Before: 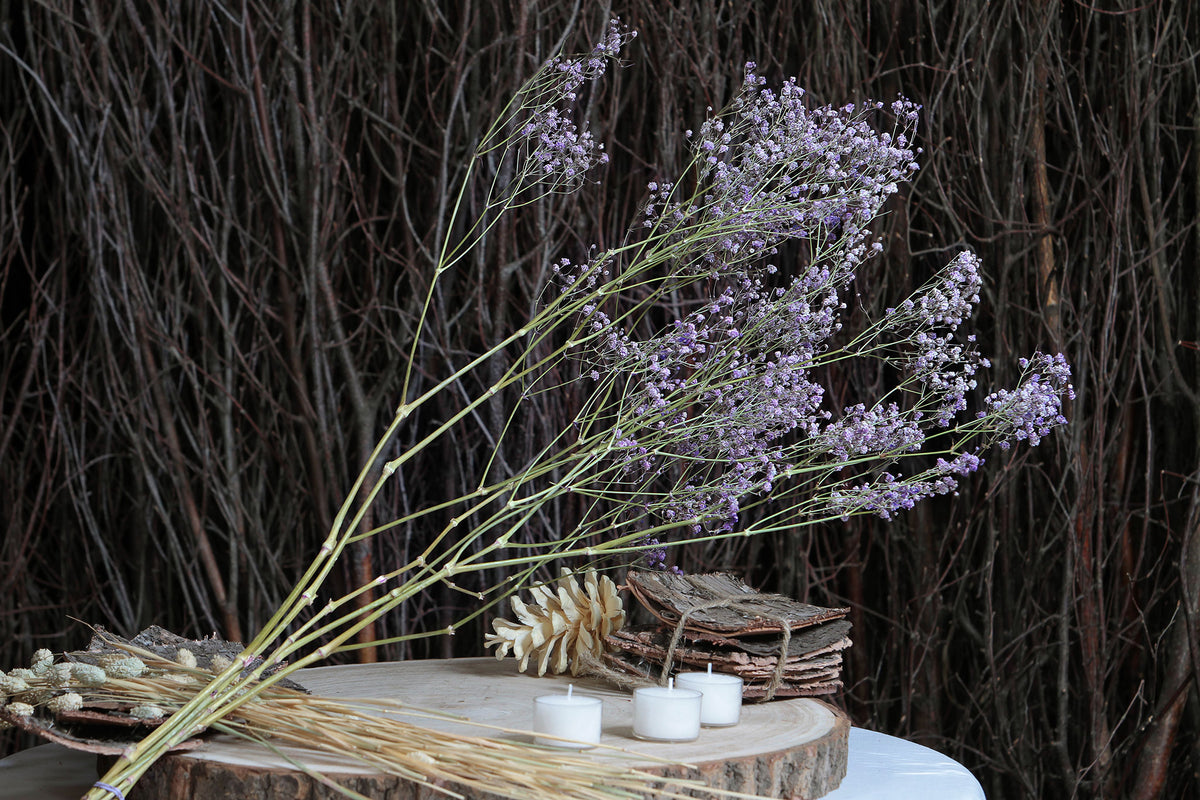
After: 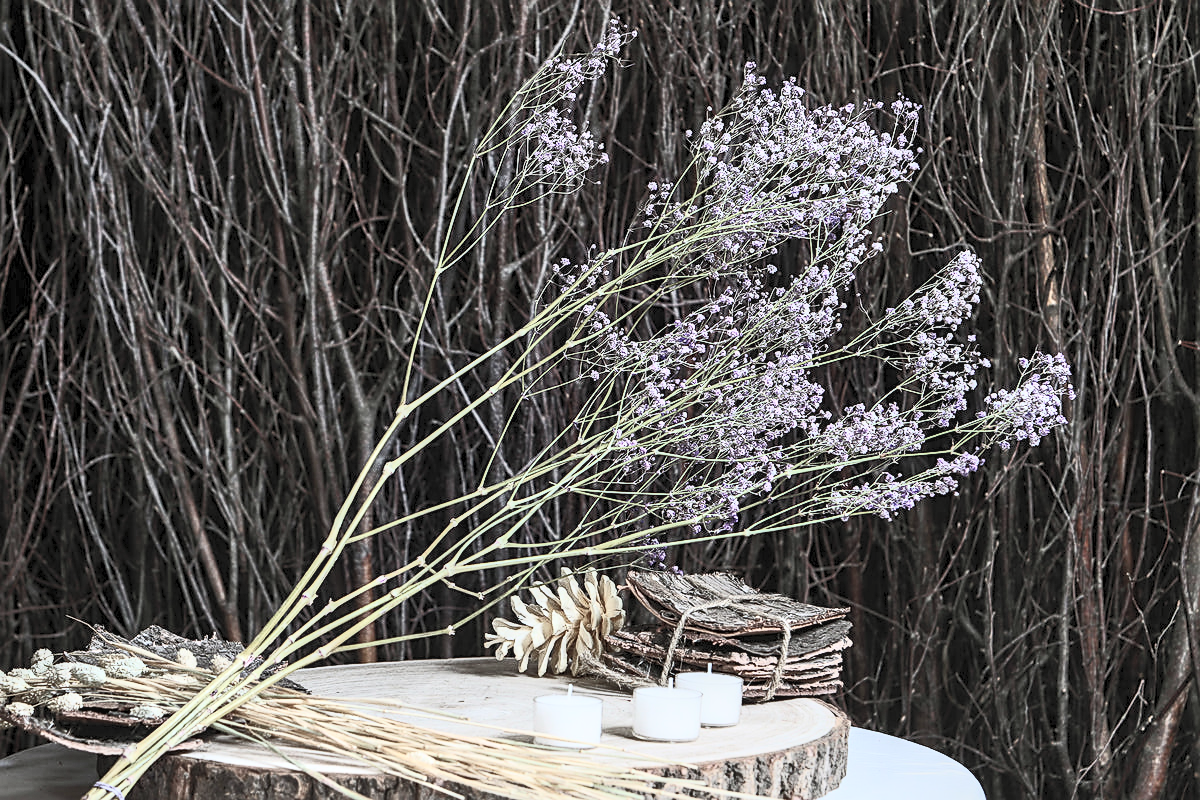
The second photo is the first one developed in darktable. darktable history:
contrast brightness saturation: contrast 0.587, brightness 0.568, saturation -0.344
shadows and highlights: white point adjustment 0.025, highlights color adjustment 78.69%, soften with gaussian
local contrast: on, module defaults
sharpen: on, module defaults
